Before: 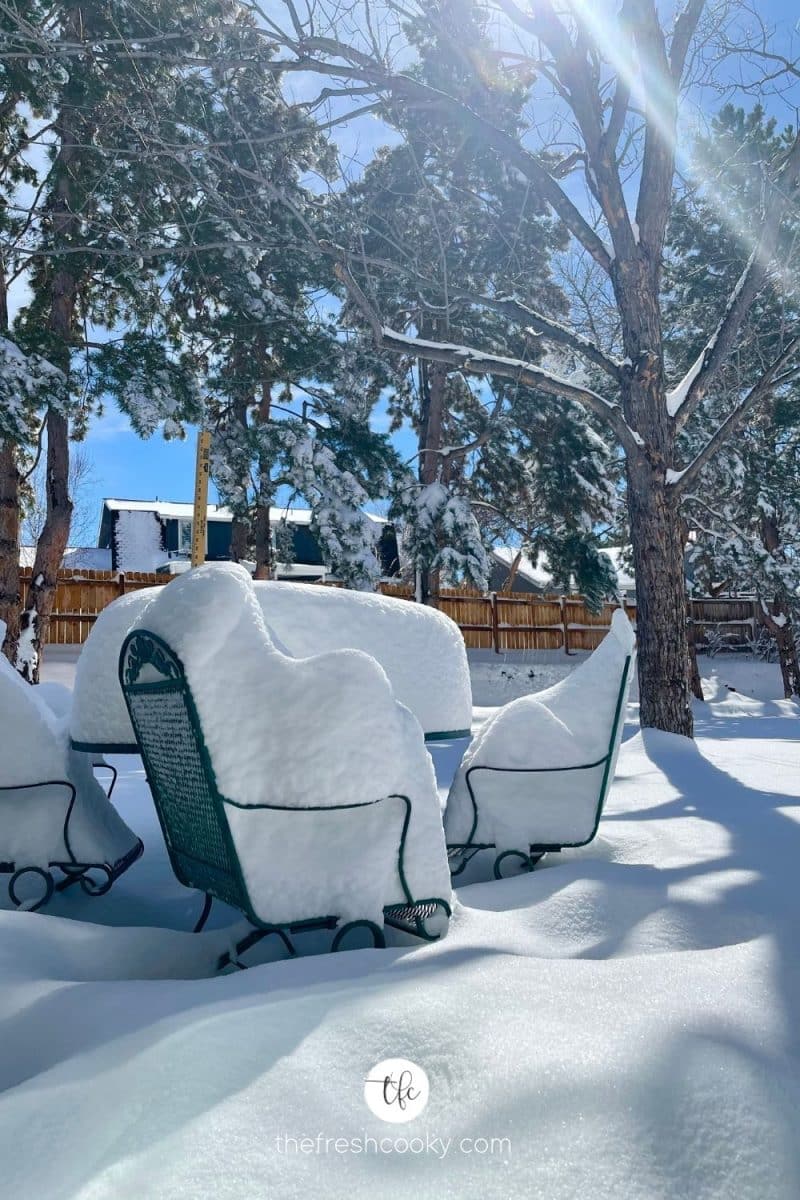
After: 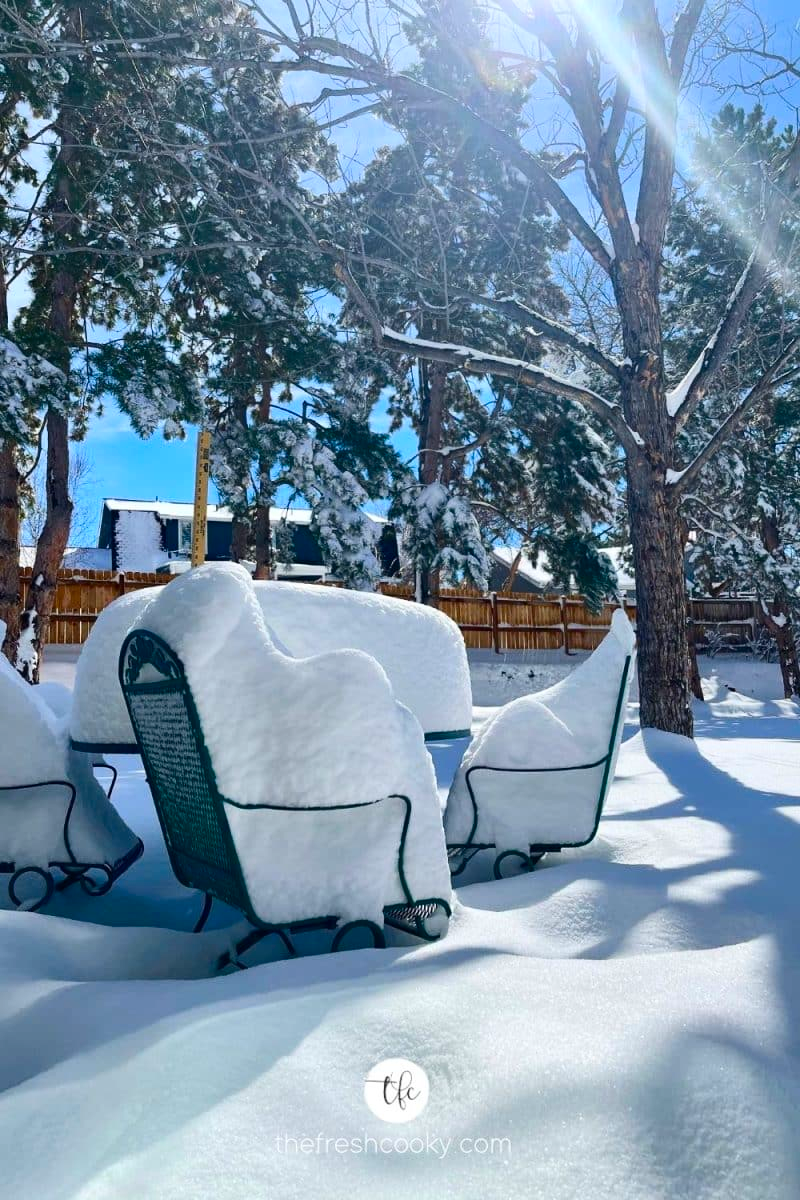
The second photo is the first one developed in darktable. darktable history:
contrast brightness saturation: contrast 0.169, saturation 0.314
